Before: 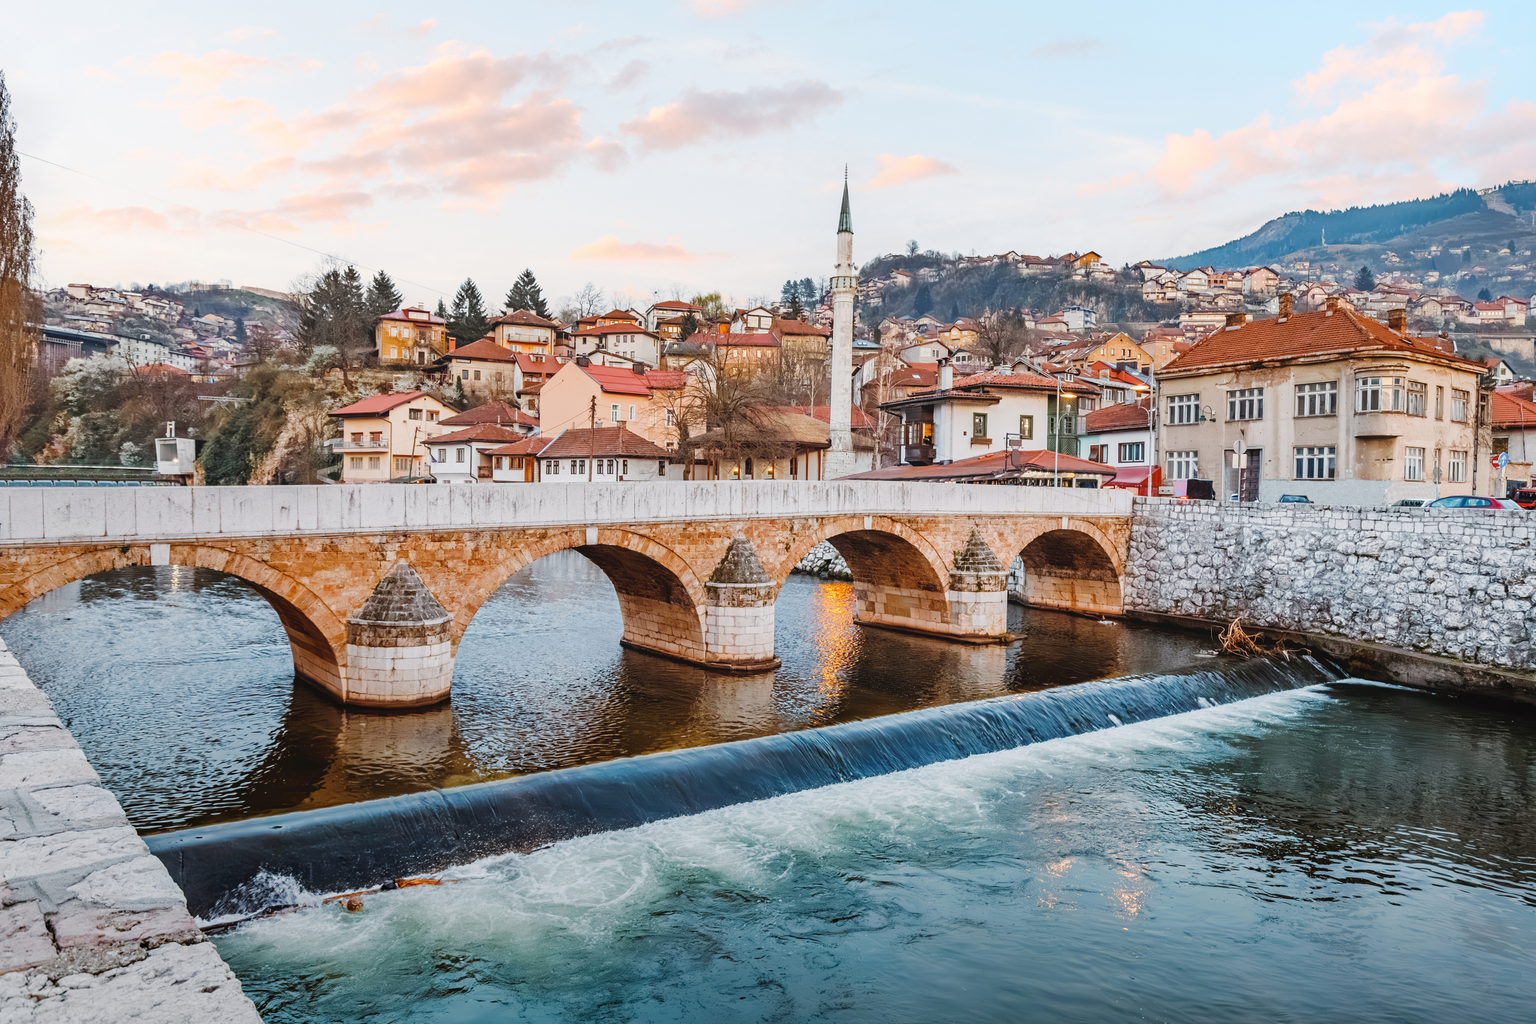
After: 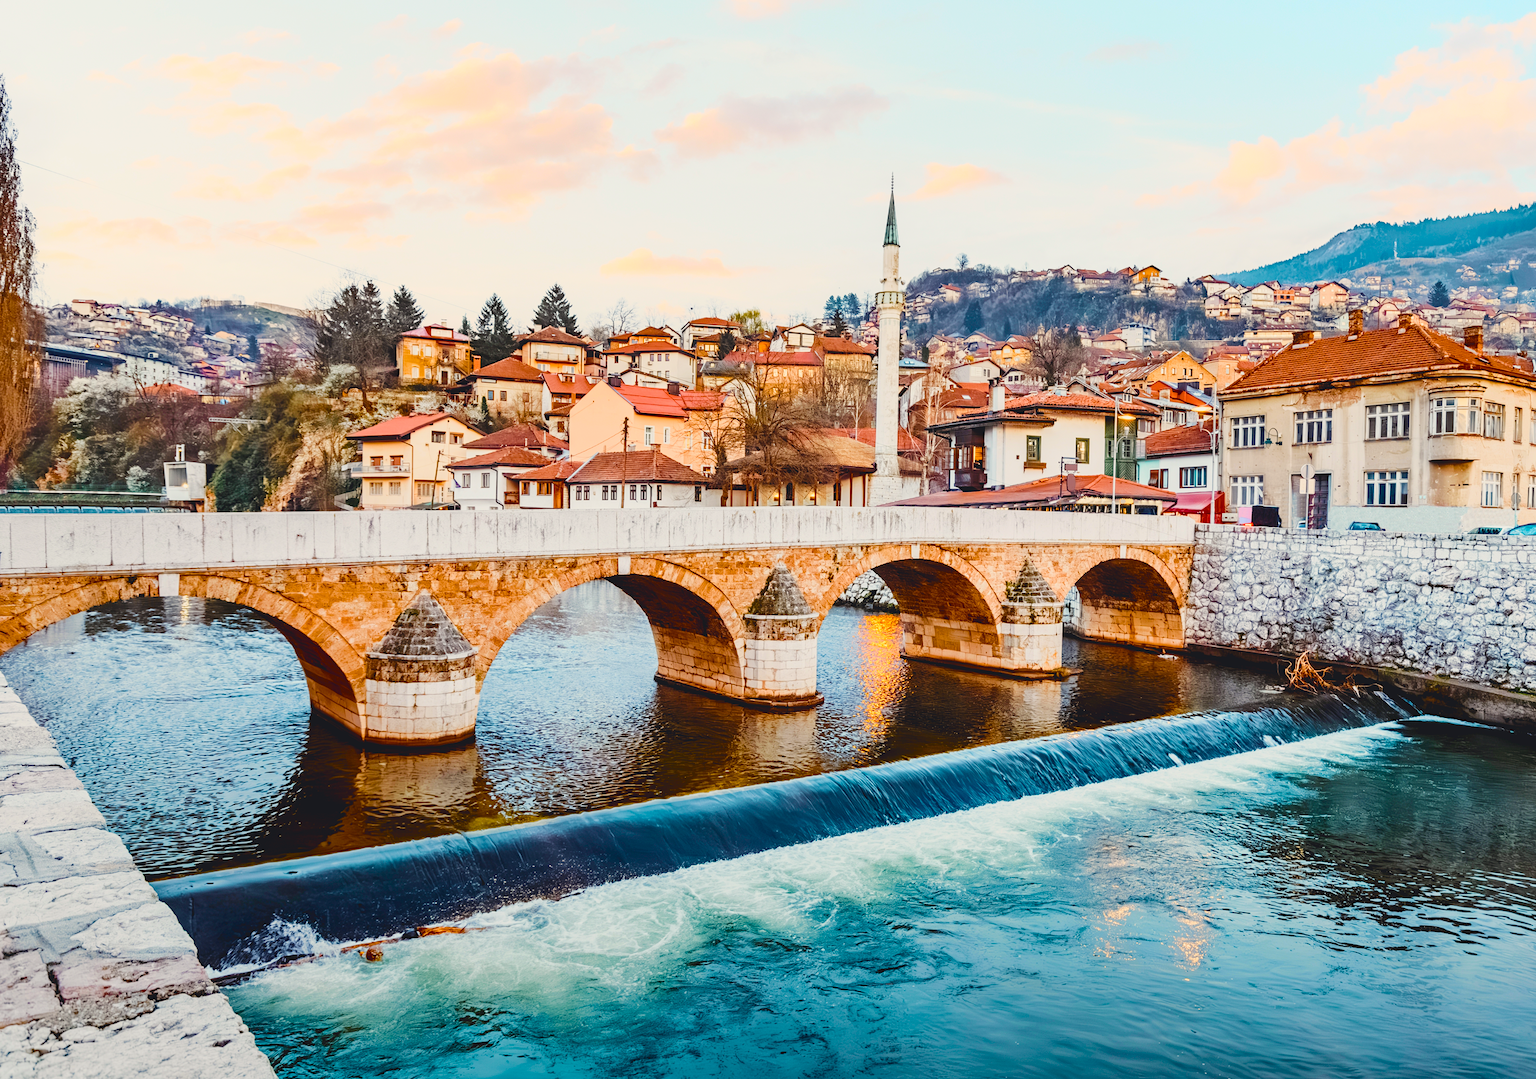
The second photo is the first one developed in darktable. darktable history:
tone curve: curves: ch0 [(0, 0) (0.114, 0.083) (0.303, 0.285) (0.447, 0.51) (0.602, 0.697) (0.772, 0.866) (0.999, 0.978)]; ch1 [(0, 0) (0.389, 0.352) (0.458, 0.433) (0.486, 0.474) (0.509, 0.505) (0.535, 0.528) (0.57, 0.579) (0.696, 0.706) (1, 1)]; ch2 [(0, 0) (0.369, 0.388) (0.449, 0.431) (0.501, 0.5) (0.528, 0.527) (0.589, 0.608) (0.697, 0.721) (1, 1)], color space Lab, independent channels, preserve colors none
contrast brightness saturation: saturation -0.05
color balance rgb: shadows lift › chroma 3%, shadows lift › hue 280.8°, power › hue 330°, highlights gain › chroma 3%, highlights gain › hue 75.6°, global offset › luminance 1.5%, perceptual saturation grading › global saturation 20%, perceptual saturation grading › highlights -25%, perceptual saturation grading › shadows 50%, global vibrance 30%
exposure: black level correction 0.009, exposure -0.159 EV, compensate highlight preservation false
crop and rotate: right 5.167%
